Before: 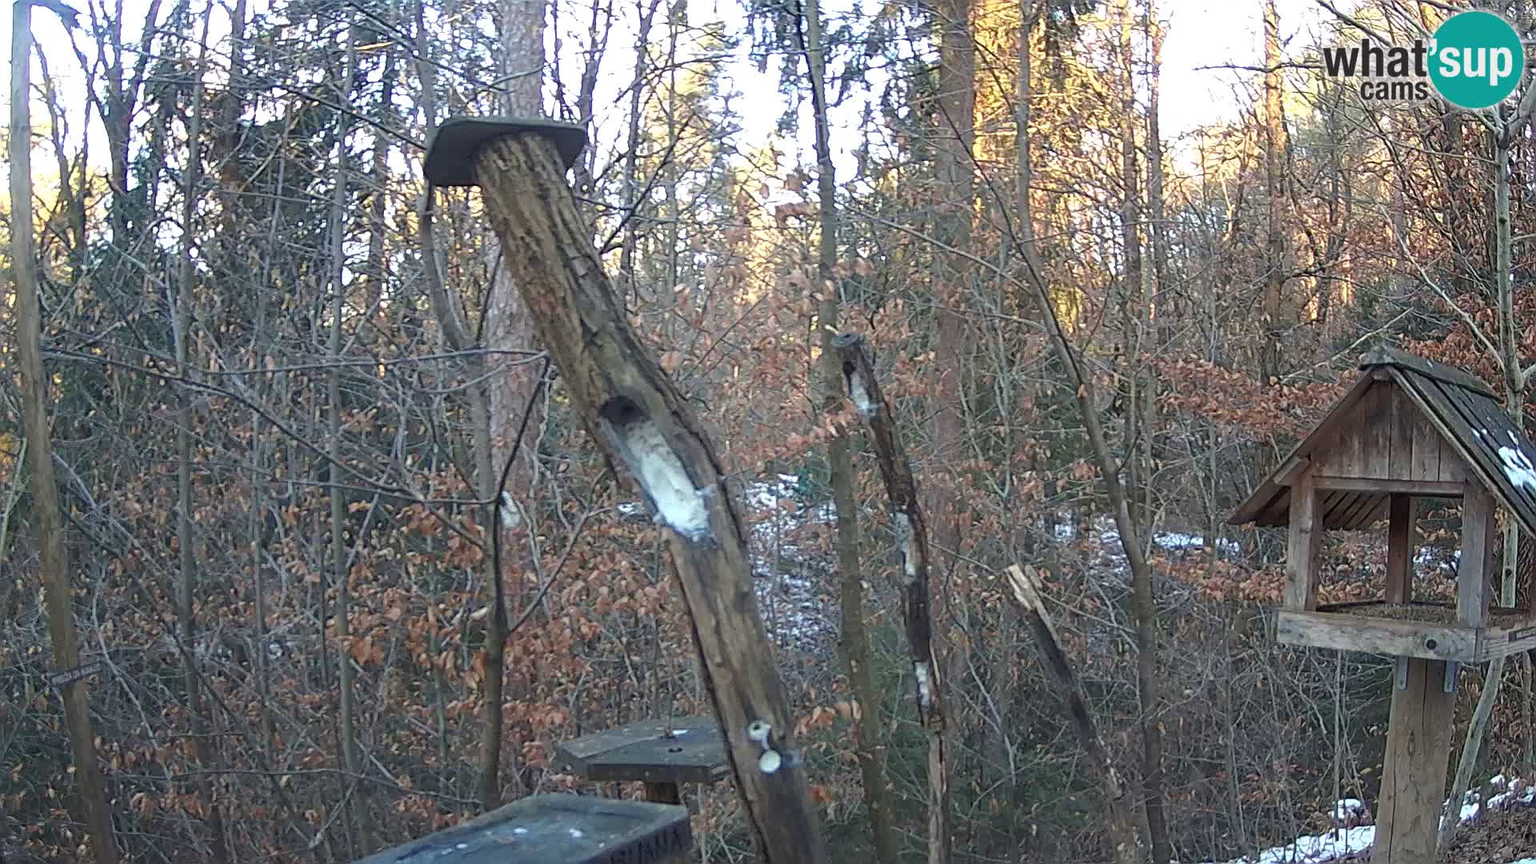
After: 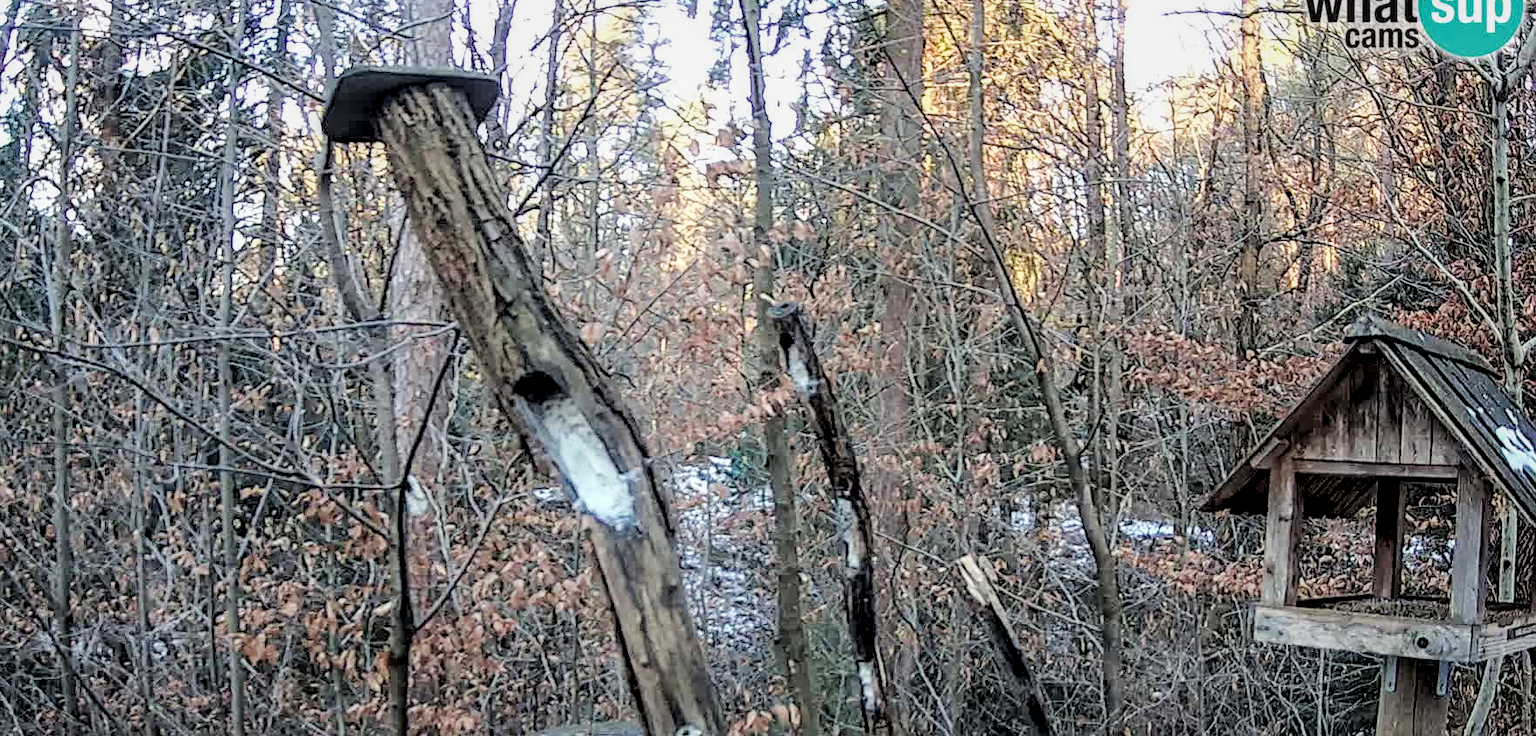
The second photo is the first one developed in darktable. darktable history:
crop: left 8.39%, top 6.572%, bottom 15.345%
exposure: black level correction 0.001, exposure 0.498 EV, compensate highlight preservation false
filmic rgb: black relative exposure -2.81 EV, white relative exposure 4.56 EV, hardness 1.75, contrast 1.258
local contrast: detail 144%
